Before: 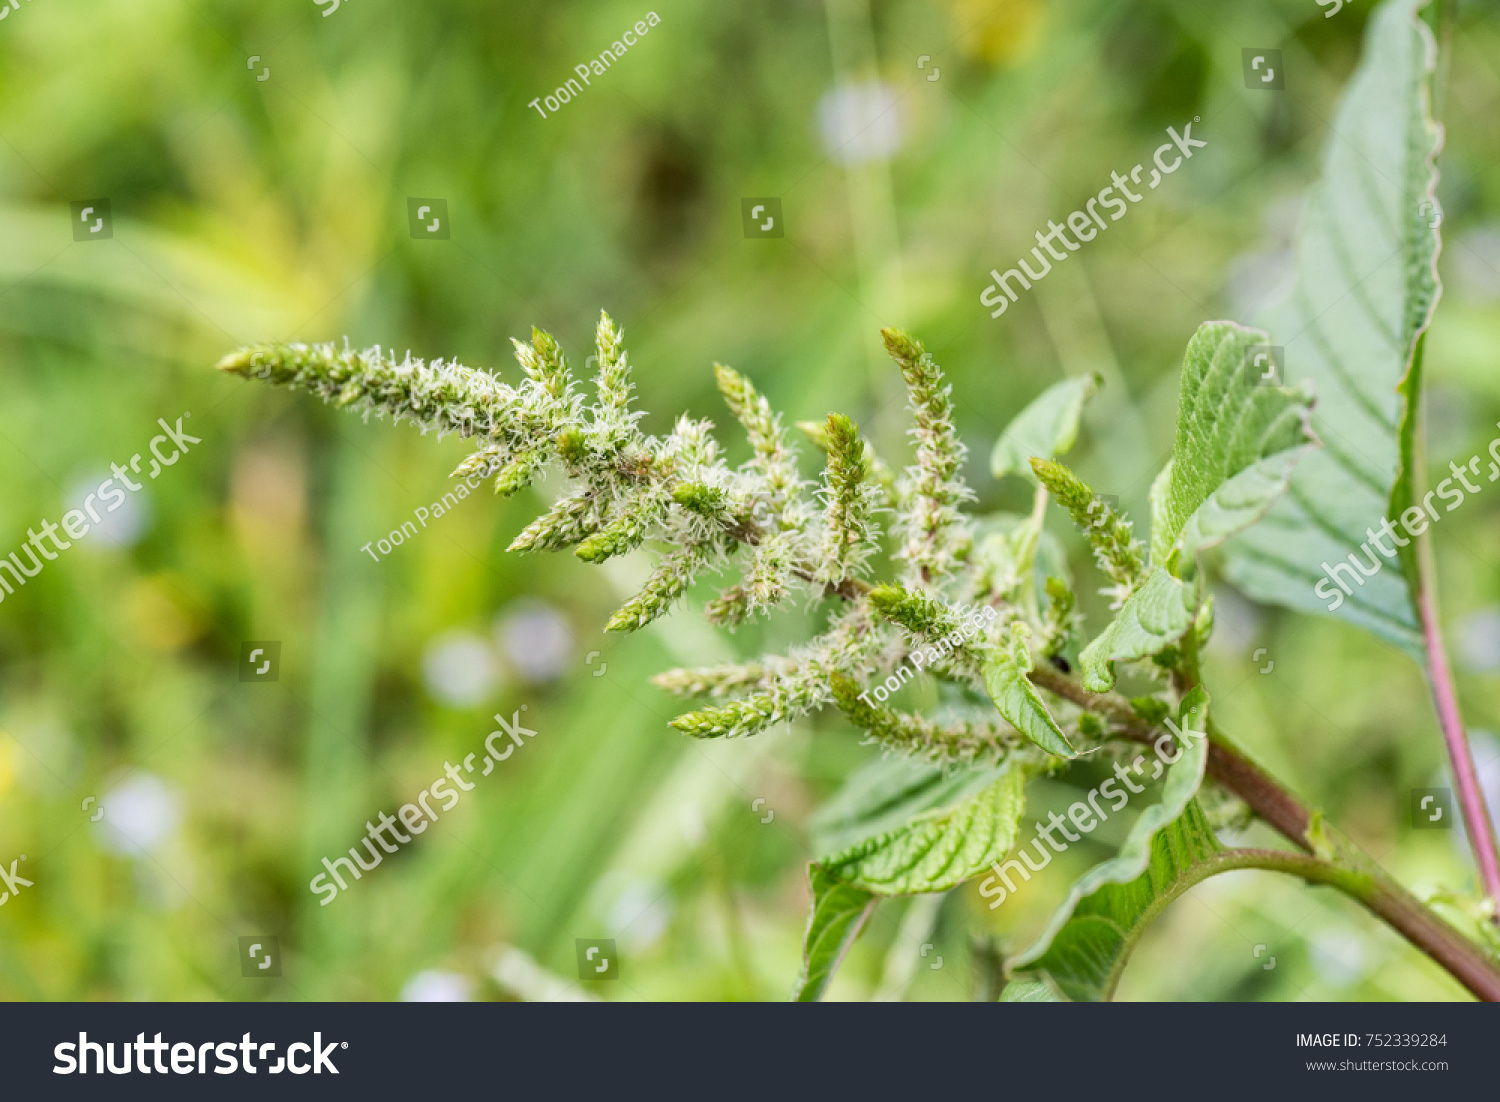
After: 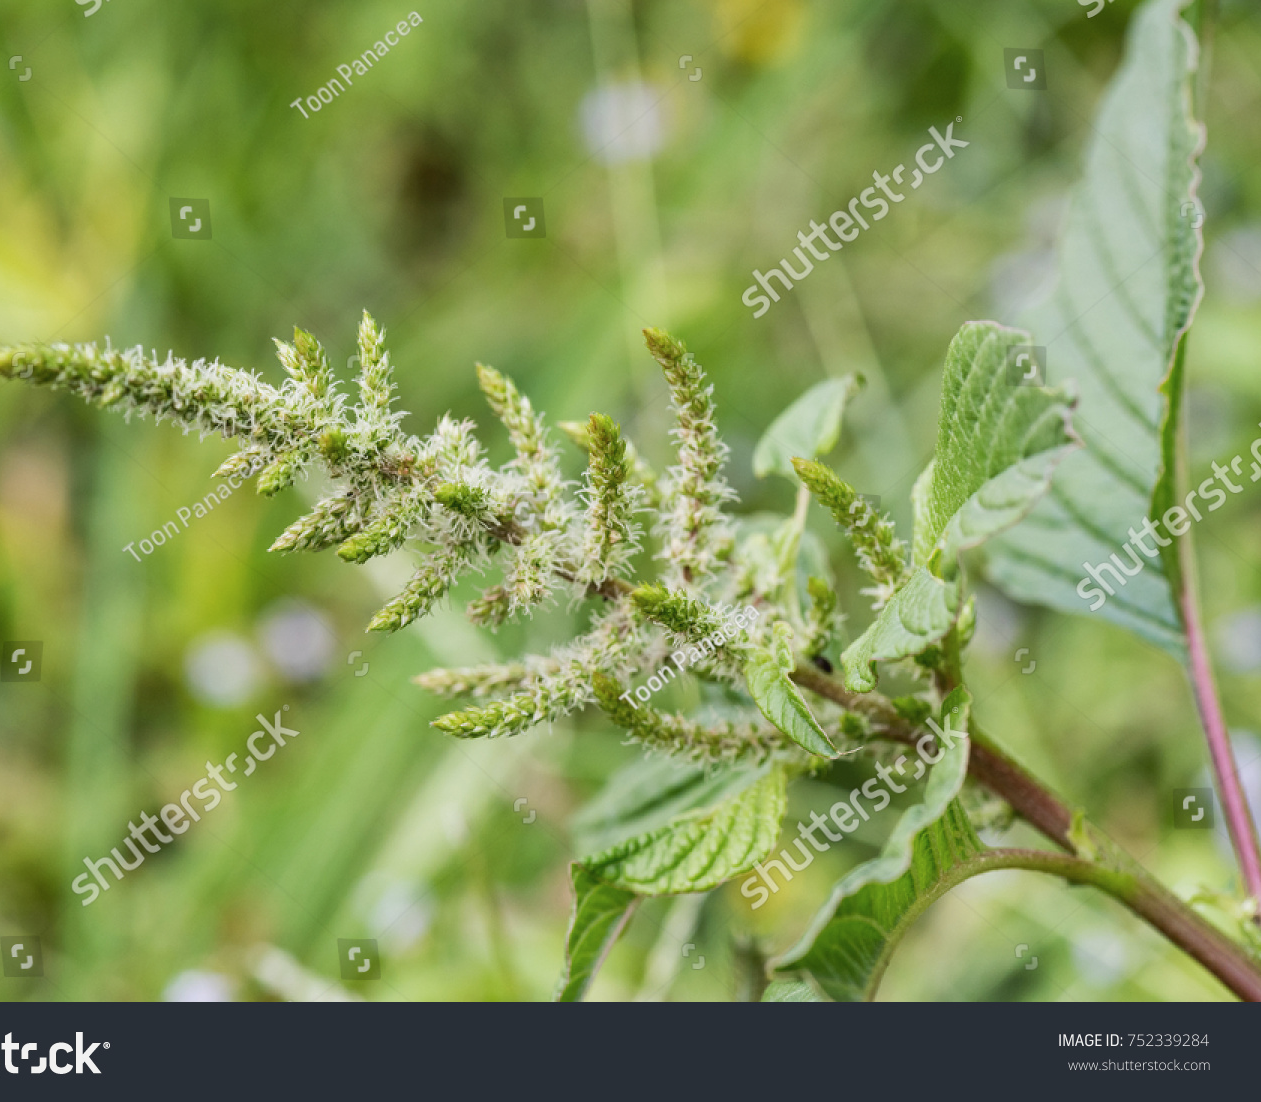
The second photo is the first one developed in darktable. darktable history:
crop: left 15.886%
contrast brightness saturation: contrast -0.08, brightness -0.043, saturation -0.107
